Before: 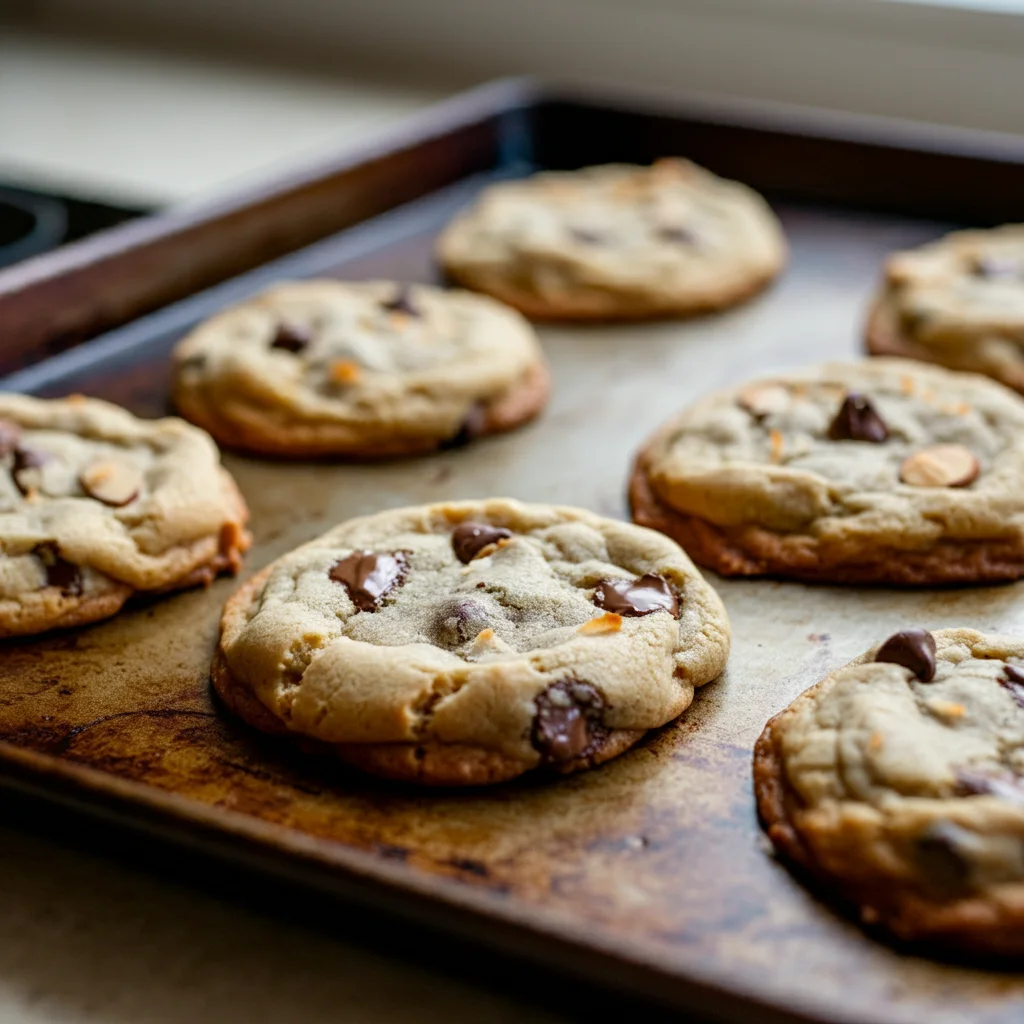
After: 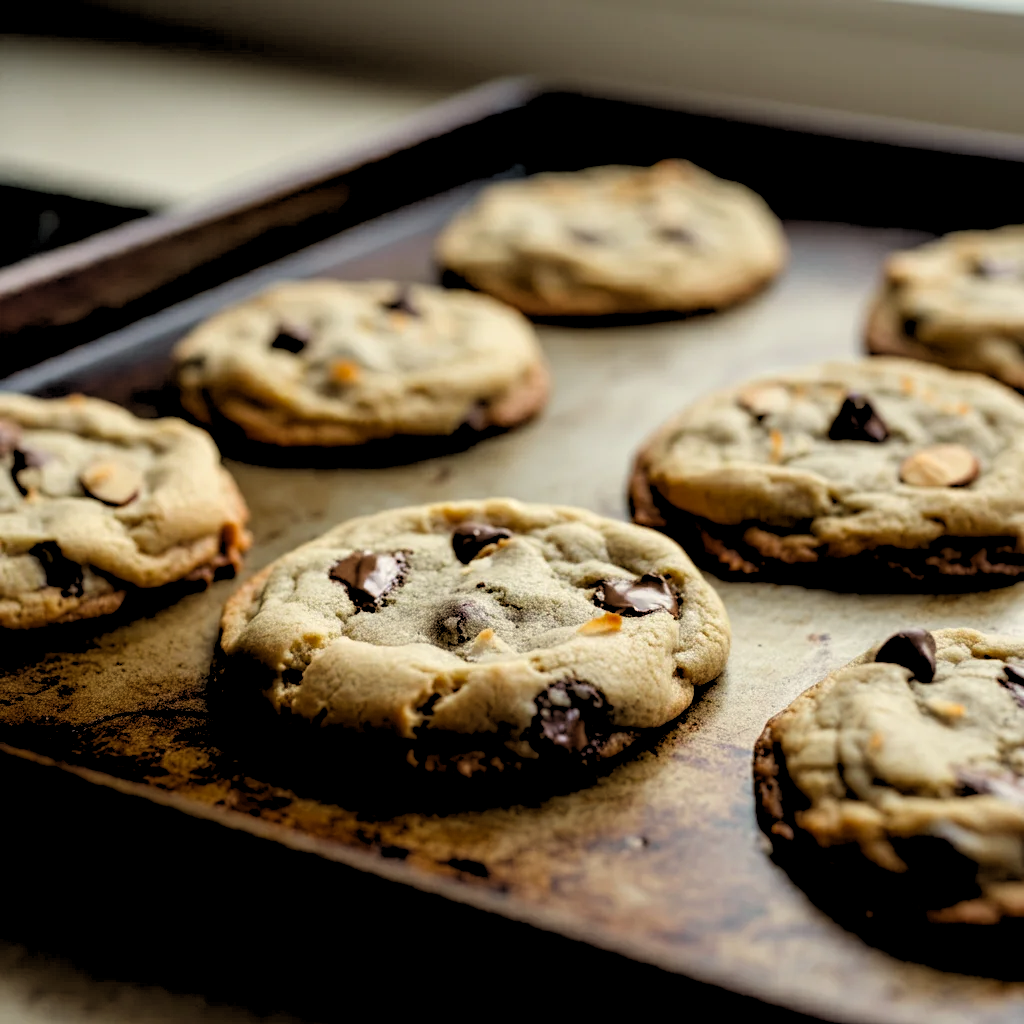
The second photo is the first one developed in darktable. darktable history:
rgb levels: levels [[0.034, 0.472, 0.904], [0, 0.5, 1], [0, 0.5, 1]]
color balance: lift [1.005, 1.002, 0.998, 0.998], gamma [1, 1.021, 1.02, 0.979], gain [0.923, 1.066, 1.056, 0.934]
